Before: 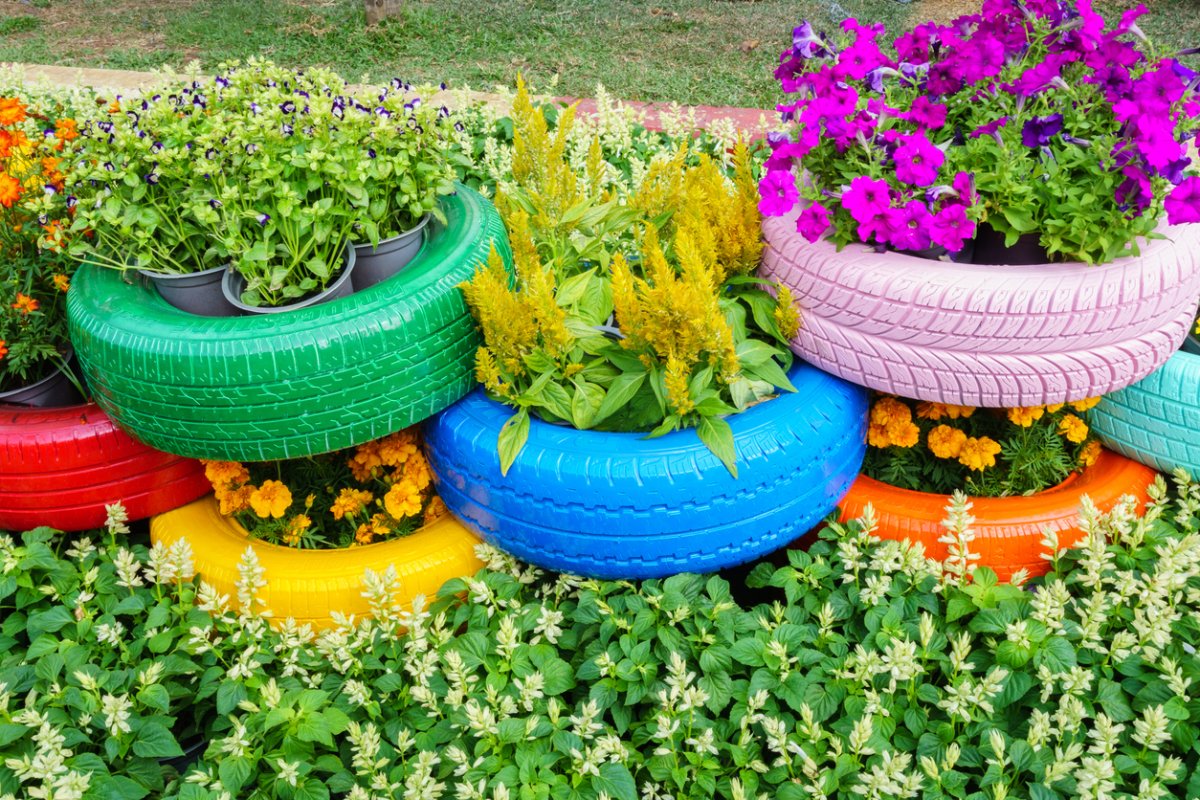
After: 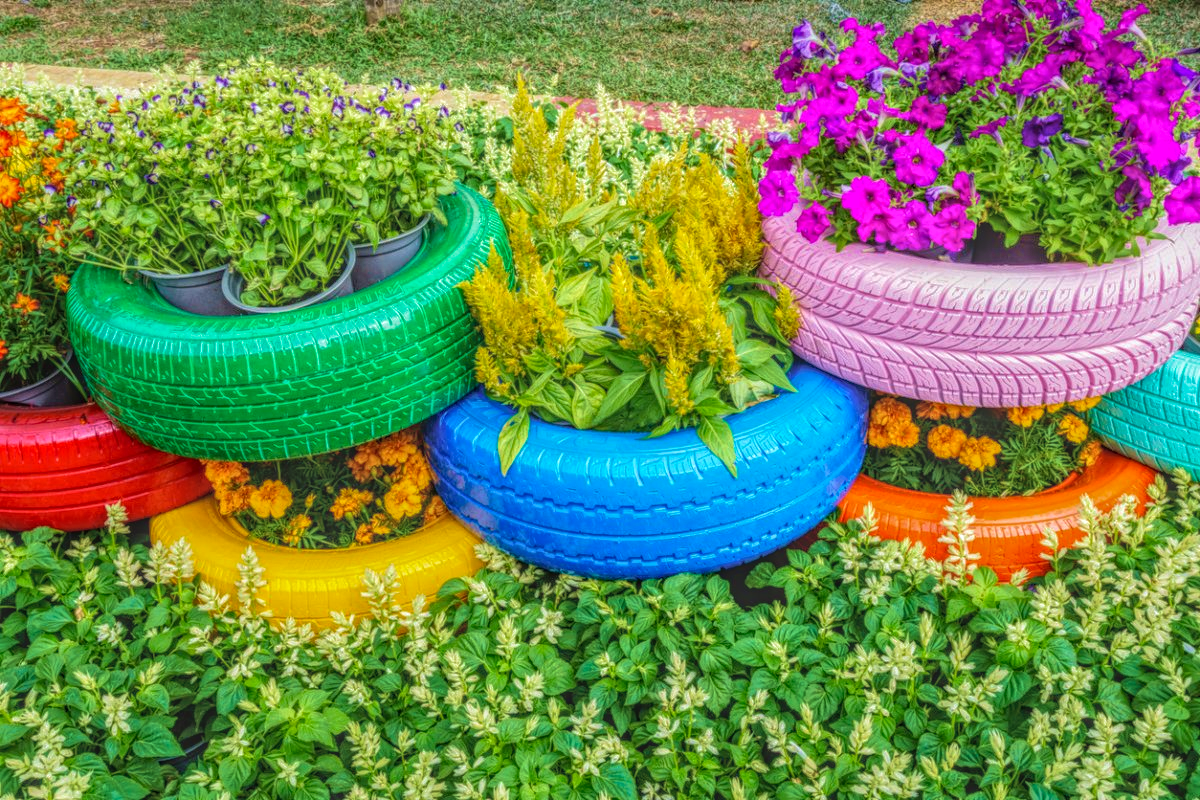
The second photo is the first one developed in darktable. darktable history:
local contrast: highlights 20%, shadows 23%, detail 199%, midtone range 0.2
haze removal: compatibility mode true, adaptive false
velvia: strength 44.46%
